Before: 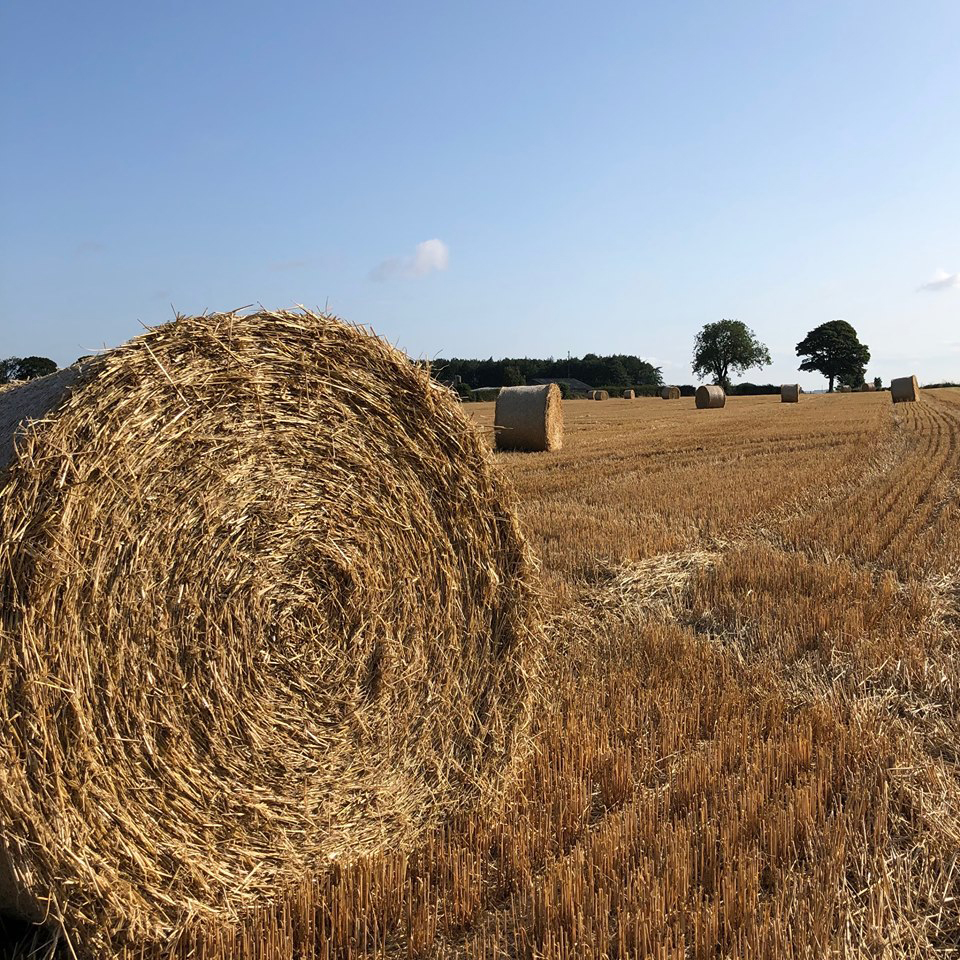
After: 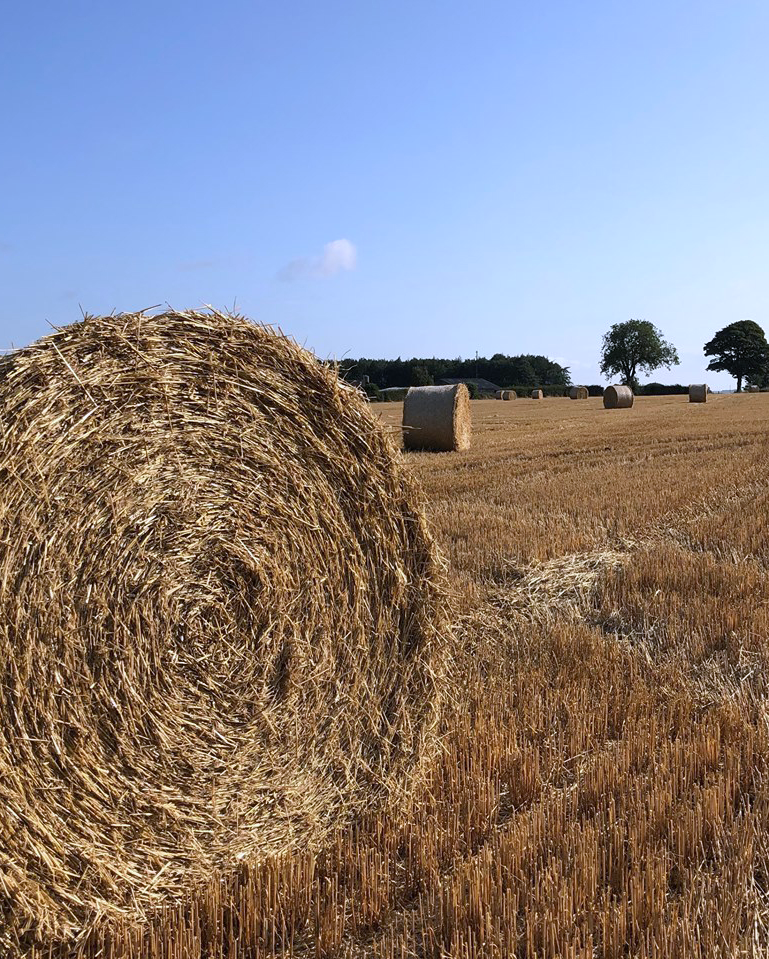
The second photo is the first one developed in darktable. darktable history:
crop and rotate: left 9.597%, right 10.195%
white balance: red 0.967, blue 1.119, emerald 0.756
exposure: compensate highlight preservation false
